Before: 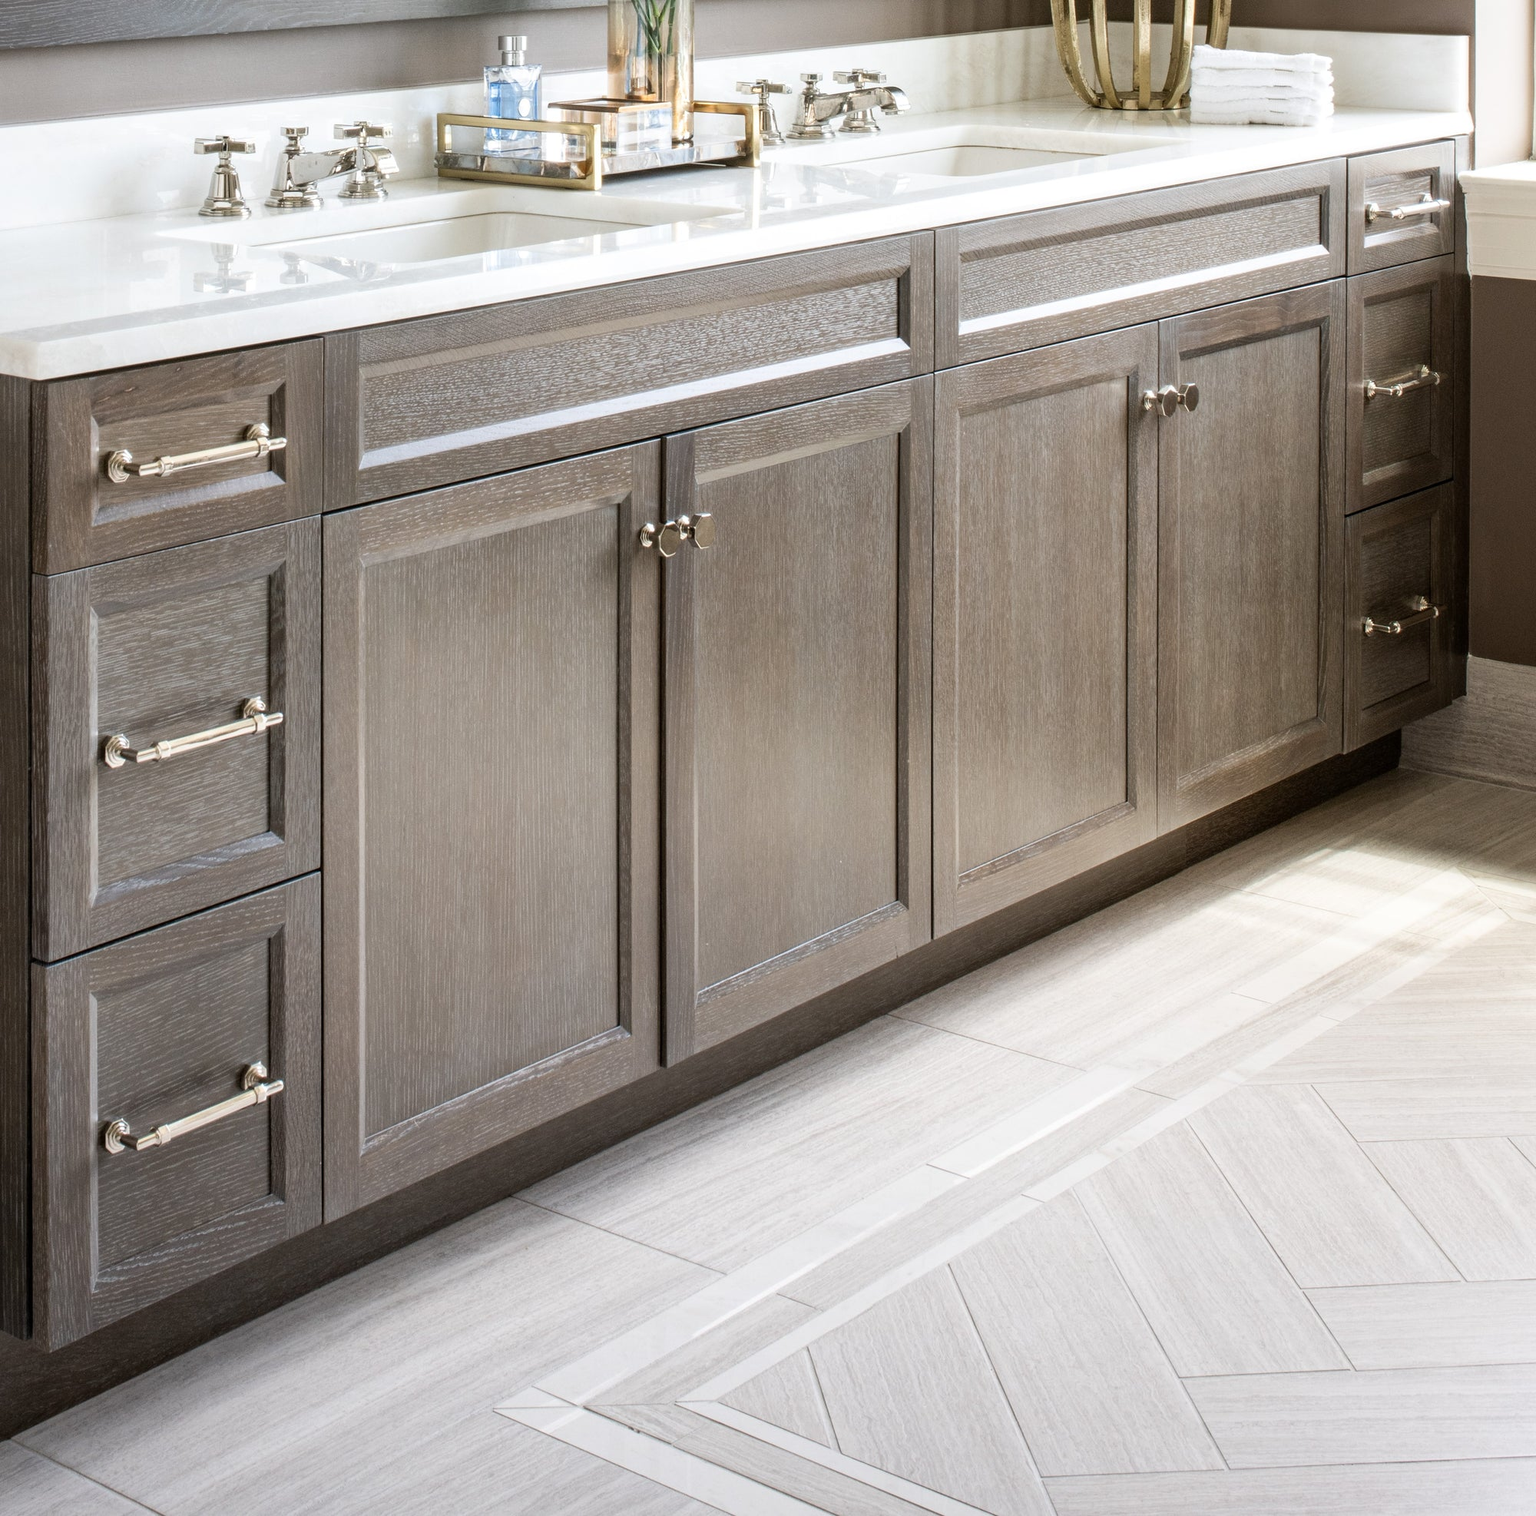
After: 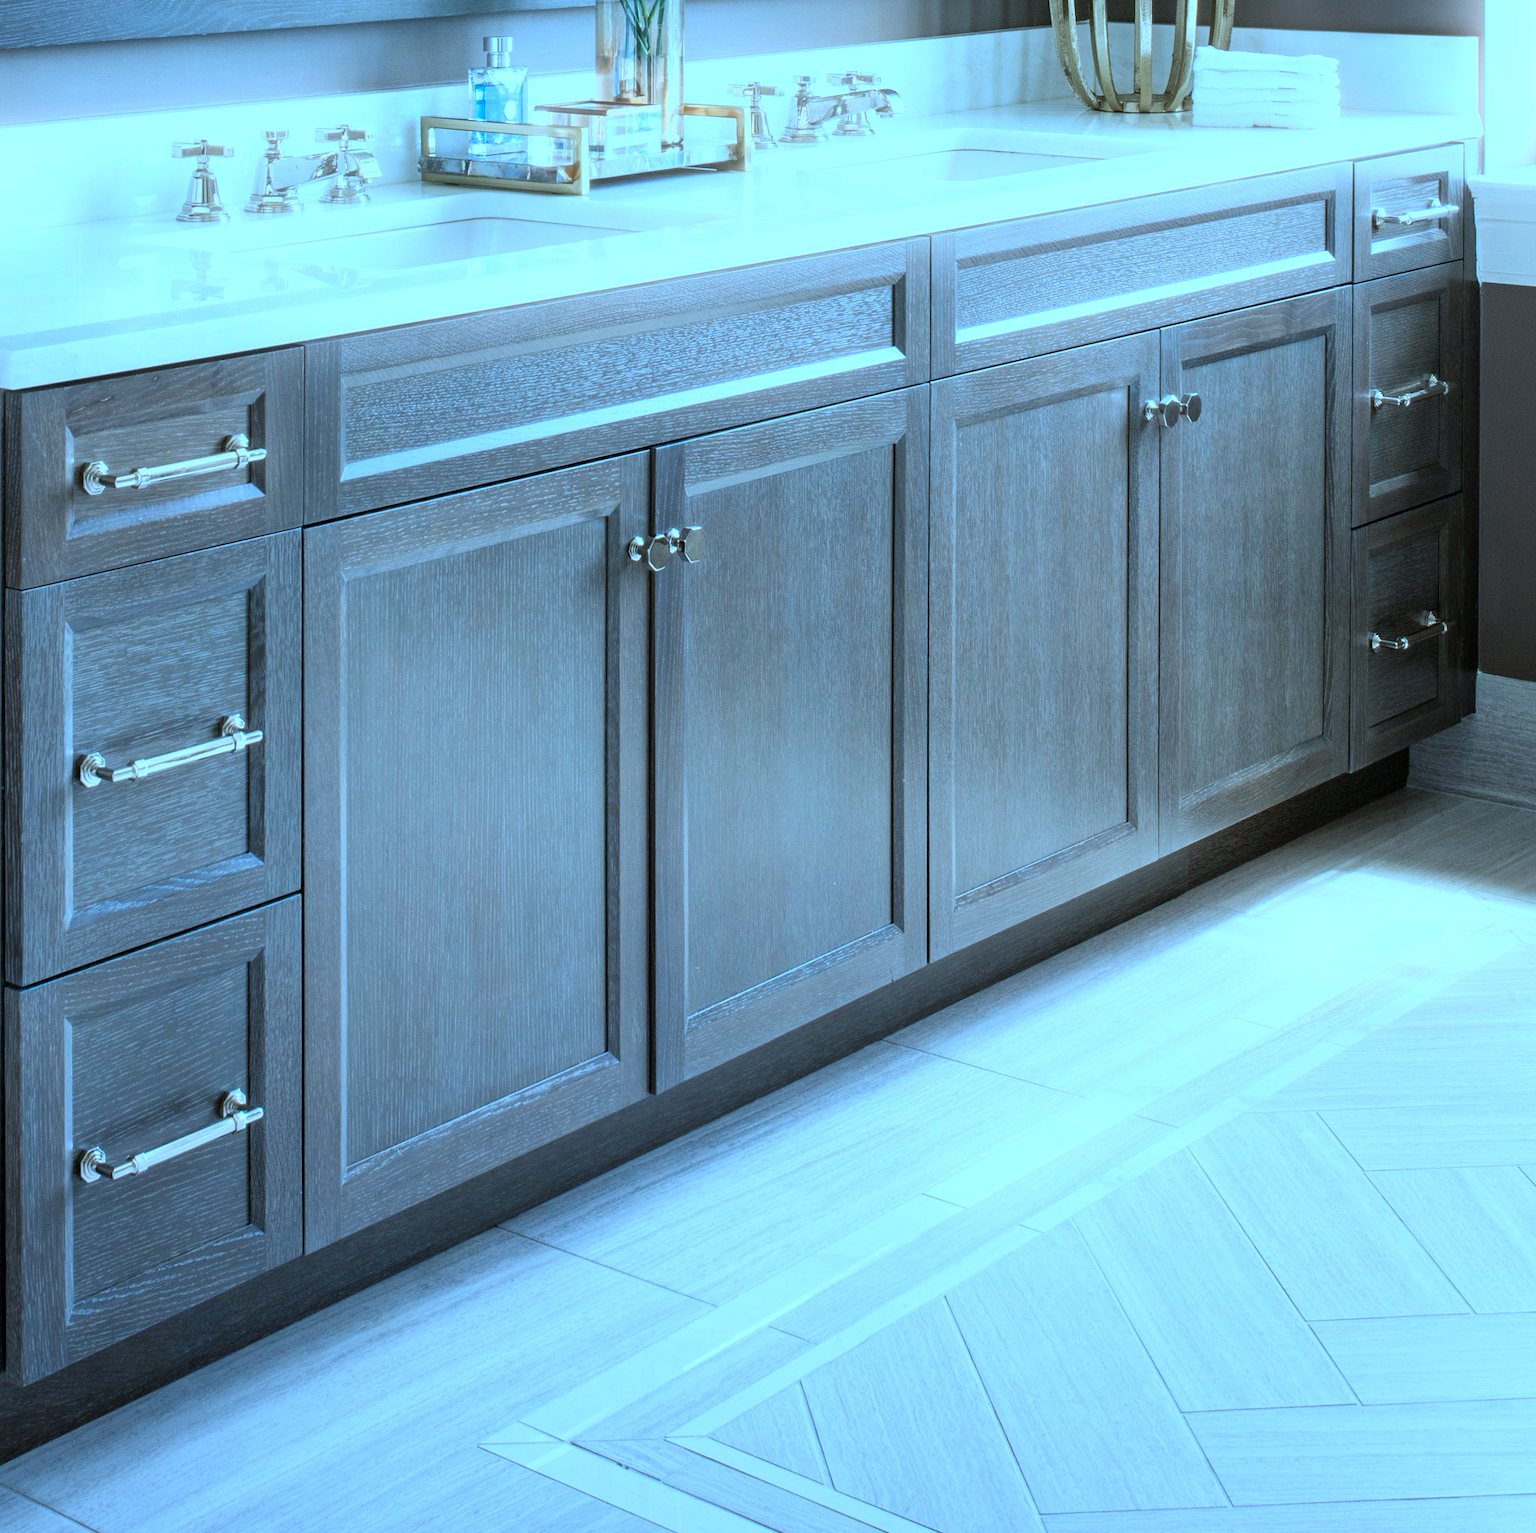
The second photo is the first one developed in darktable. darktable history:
bloom: size 9%, threshold 100%, strength 7%
crop and rotate: left 1.774%, right 0.633%, bottom 1.28%
color calibration: illuminant custom, x 0.432, y 0.395, temperature 3098 K
